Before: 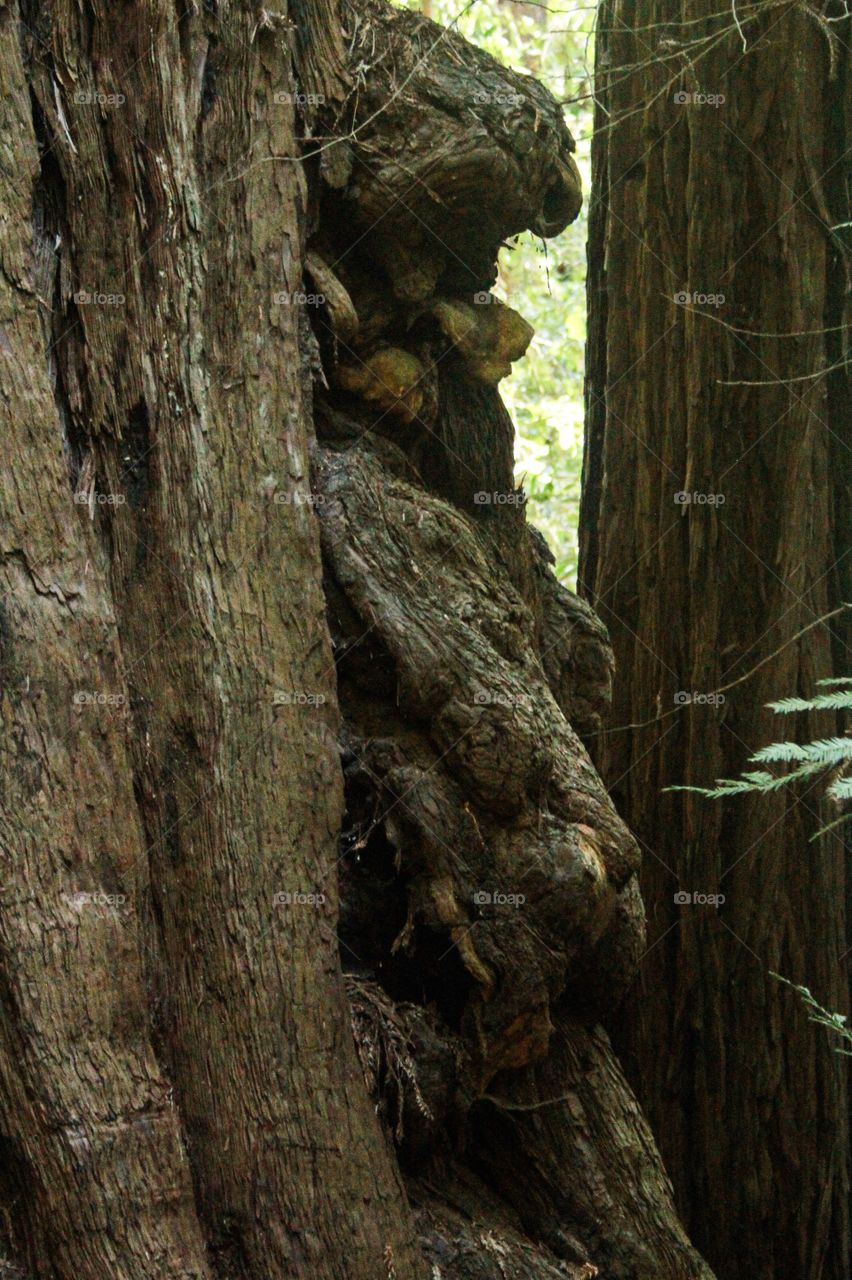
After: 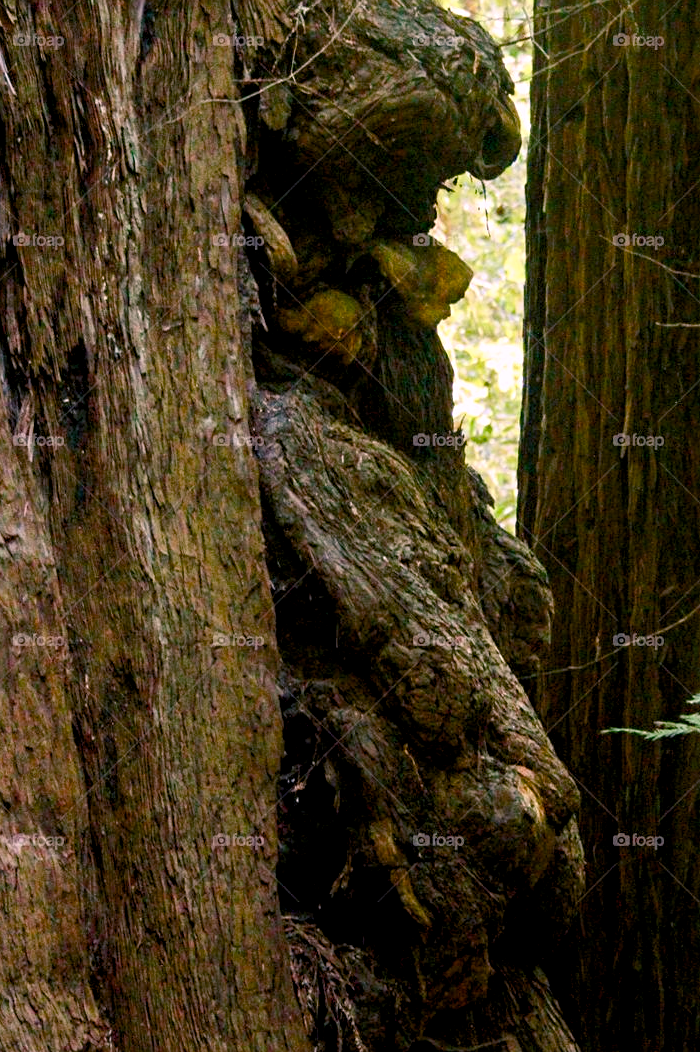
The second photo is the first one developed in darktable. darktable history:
sharpen: amount 0.2
exposure: black level correction 0.001, compensate highlight preservation false
color balance rgb: shadows lift › chroma 3%, shadows lift › hue 240.84°, highlights gain › chroma 3%, highlights gain › hue 73.2°, global offset › luminance -0.5%, perceptual saturation grading › global saturation 20%, perceptual saturation grading › highlights -25%, perceptual saturation grading › shadows 50%, global vibrance 25.26%
crop and rotate: left 7.196%, top 4.574%, right 10.605%, bottom 13.178%
white balance: red 1.066, blue 1.119
